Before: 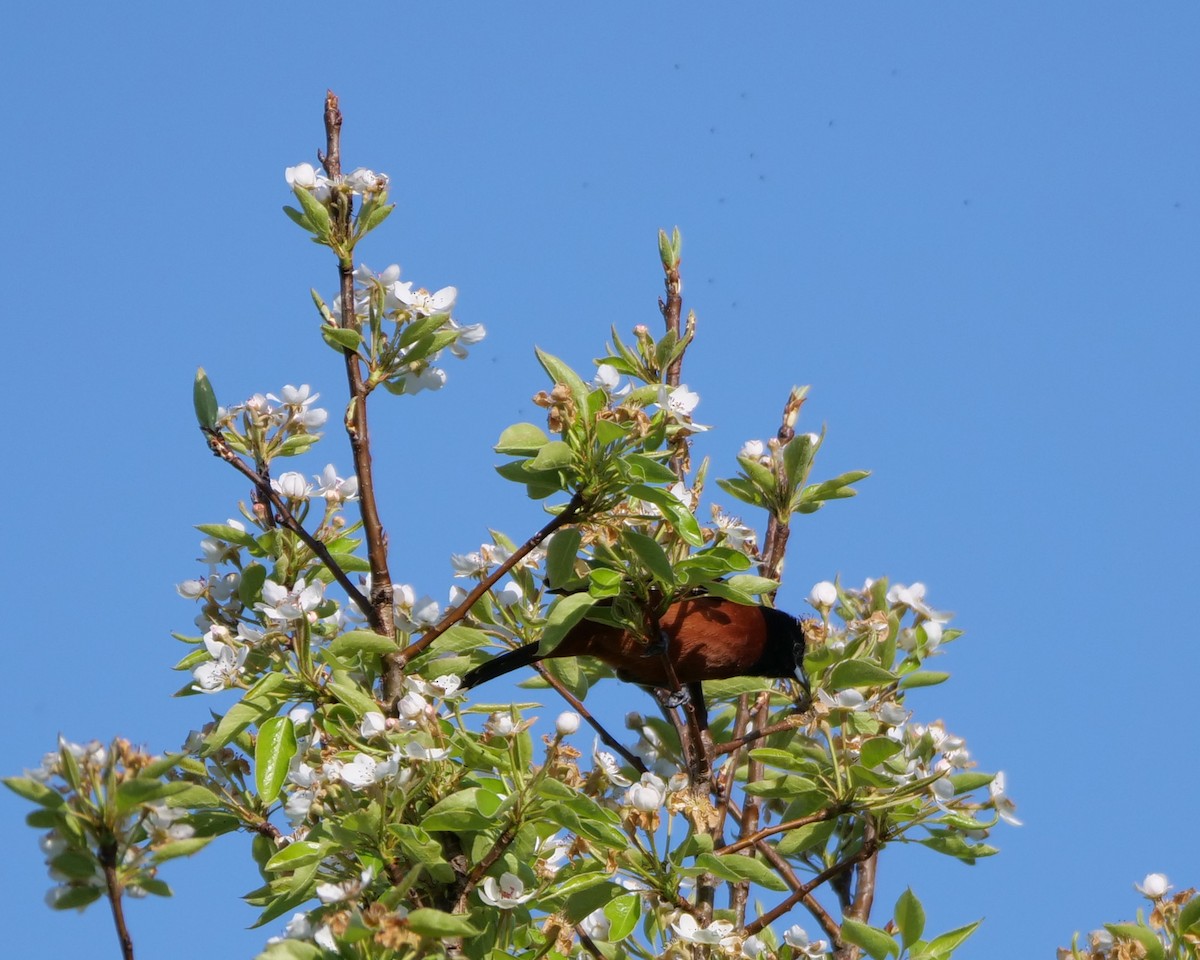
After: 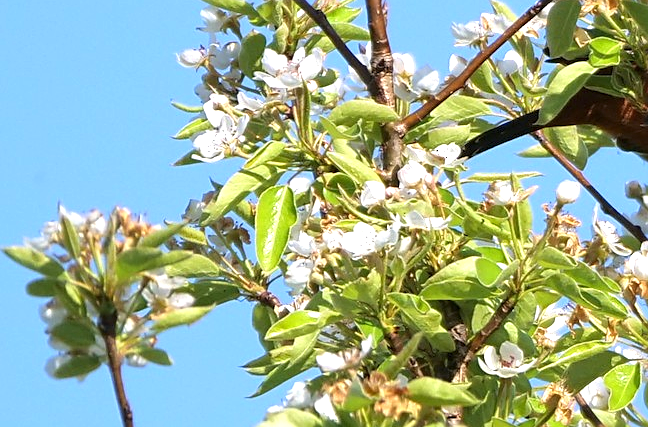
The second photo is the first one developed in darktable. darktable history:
crop and rotate: top 55.365%, right 45.998%, bottom 0.141%
exposure: black level correction 0, exposure 1.001 EV, compensate highlight preservation false
sharpen: on, module defaults
